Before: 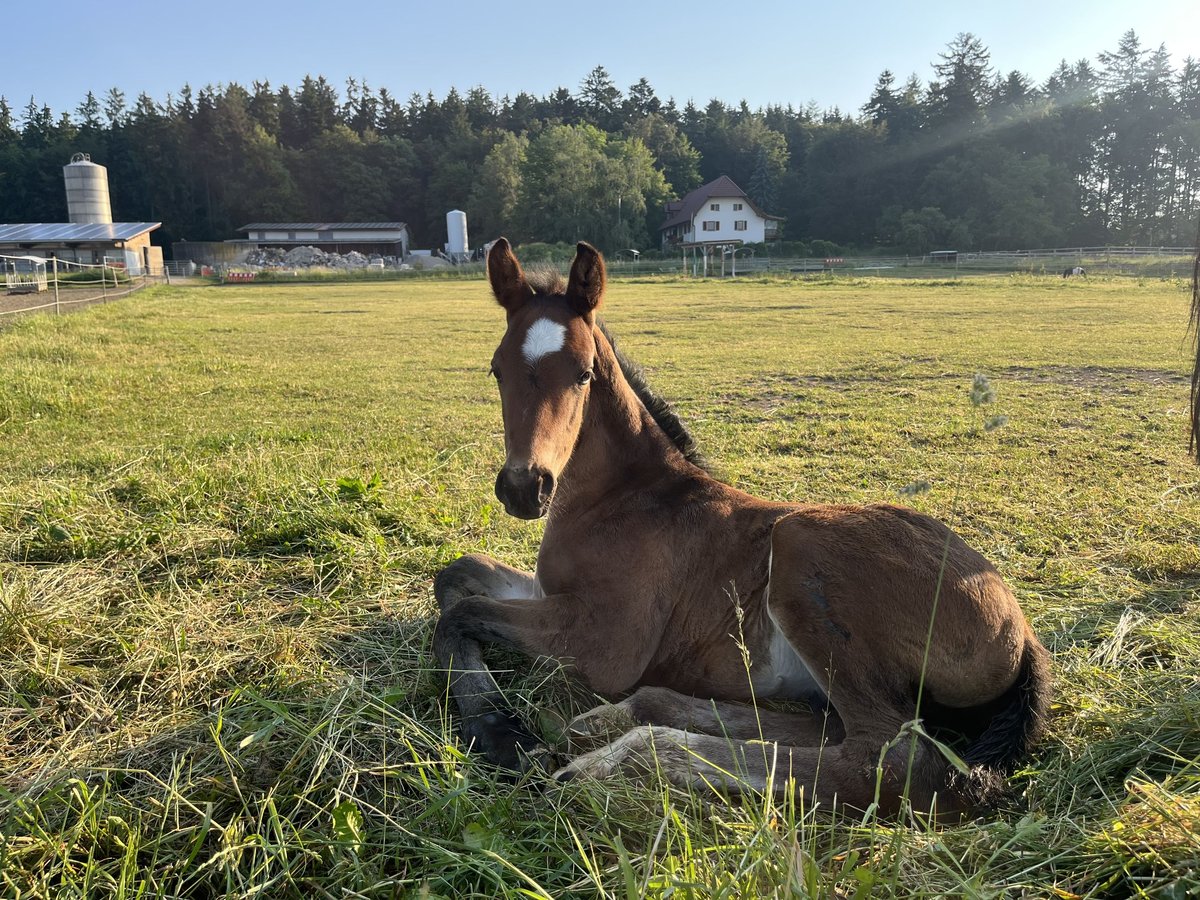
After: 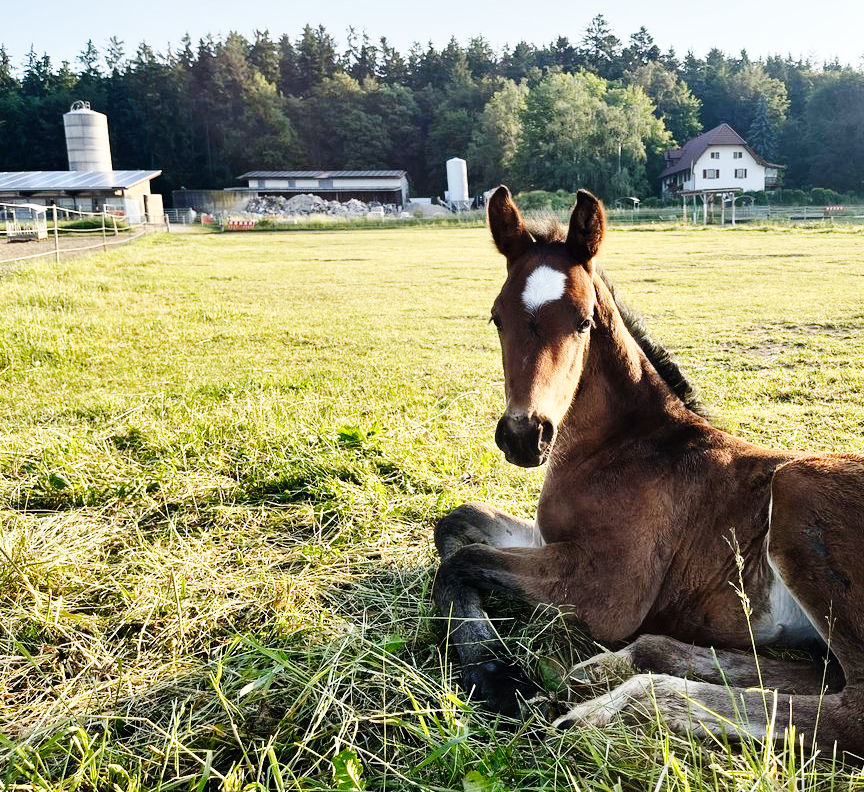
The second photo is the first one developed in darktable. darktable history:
crop: top 5.803%, right 27.864%, bottom 5.804%
contrast brightness saturation: saturation -0.05
shadows and highlights: shadows 29.61, highlights -30.47, low approximation 0.01, soften with gaussian
base curve: curves: ch0 [(0, 0) (0, 0) (0.002, 0.001) (0.008, 0.003) (0.019, 0.011) (0.037, 0.037) (0.064, 0.11) (0.102, 0.232) (0.152, 0.379) (0.216, 0.524) (0.296, 0.665) (0.394, 0.789) (0.512, 0.881) (0.651, 0.945) (0.813, 0.986) (1, 1)], preserve colors none
